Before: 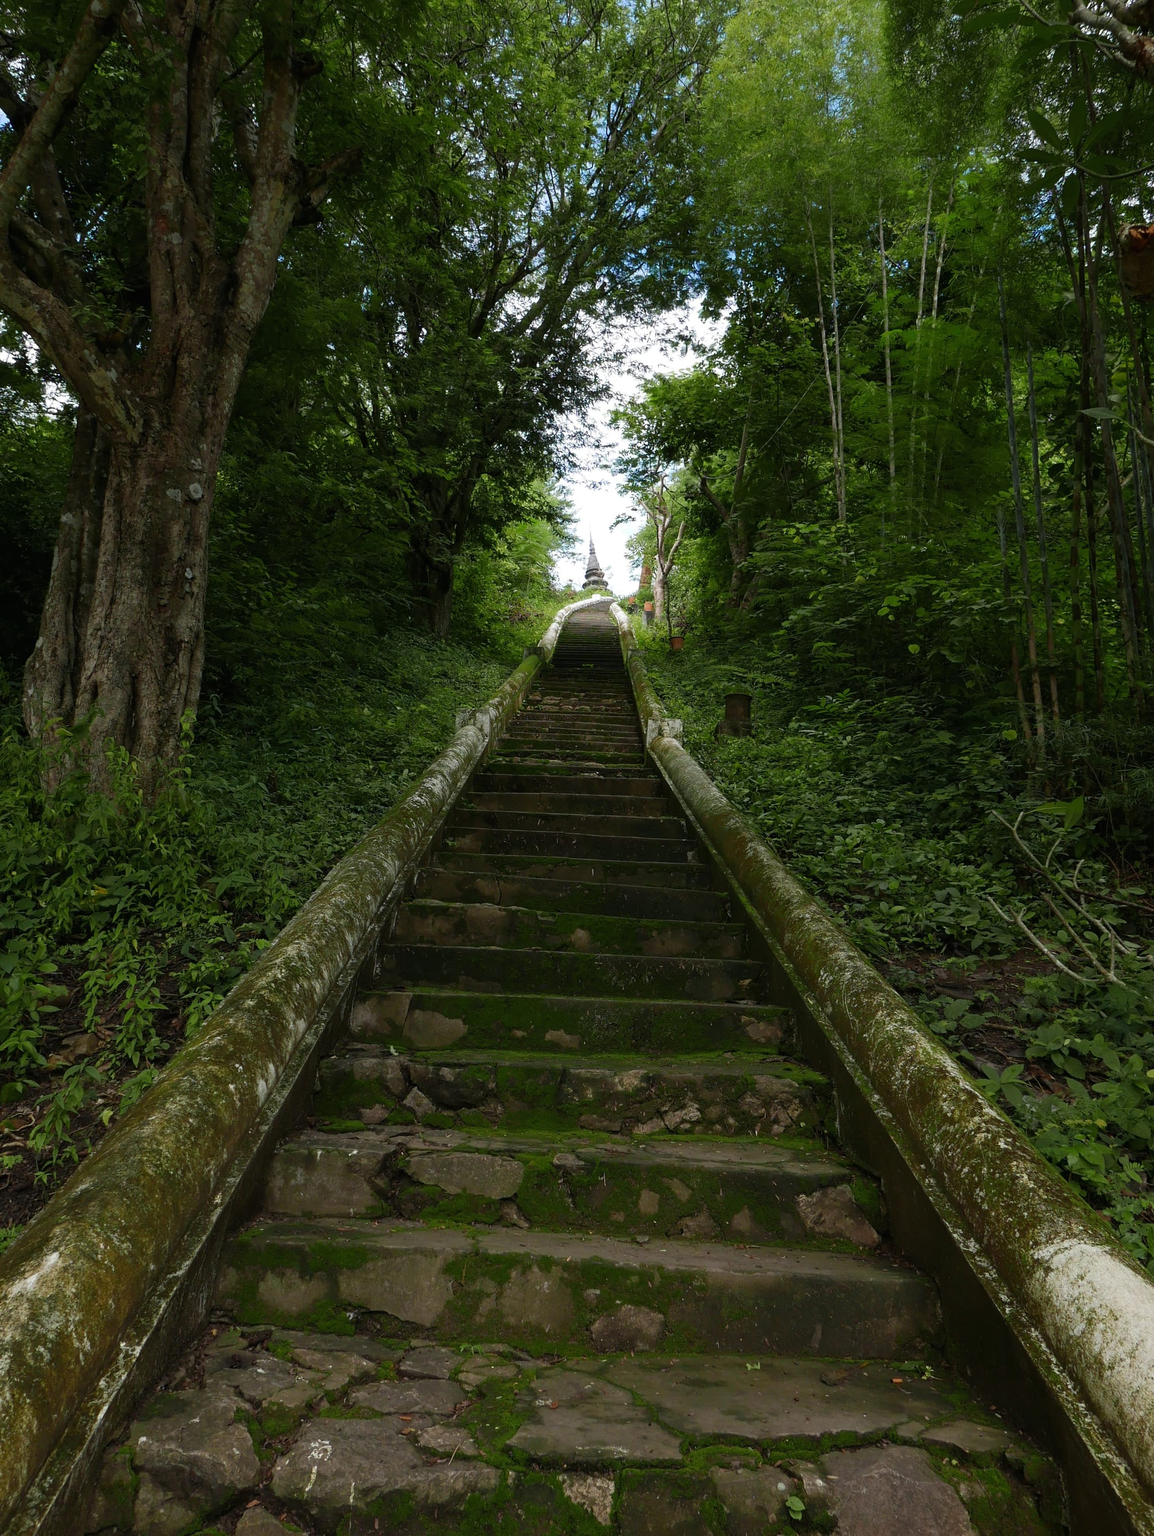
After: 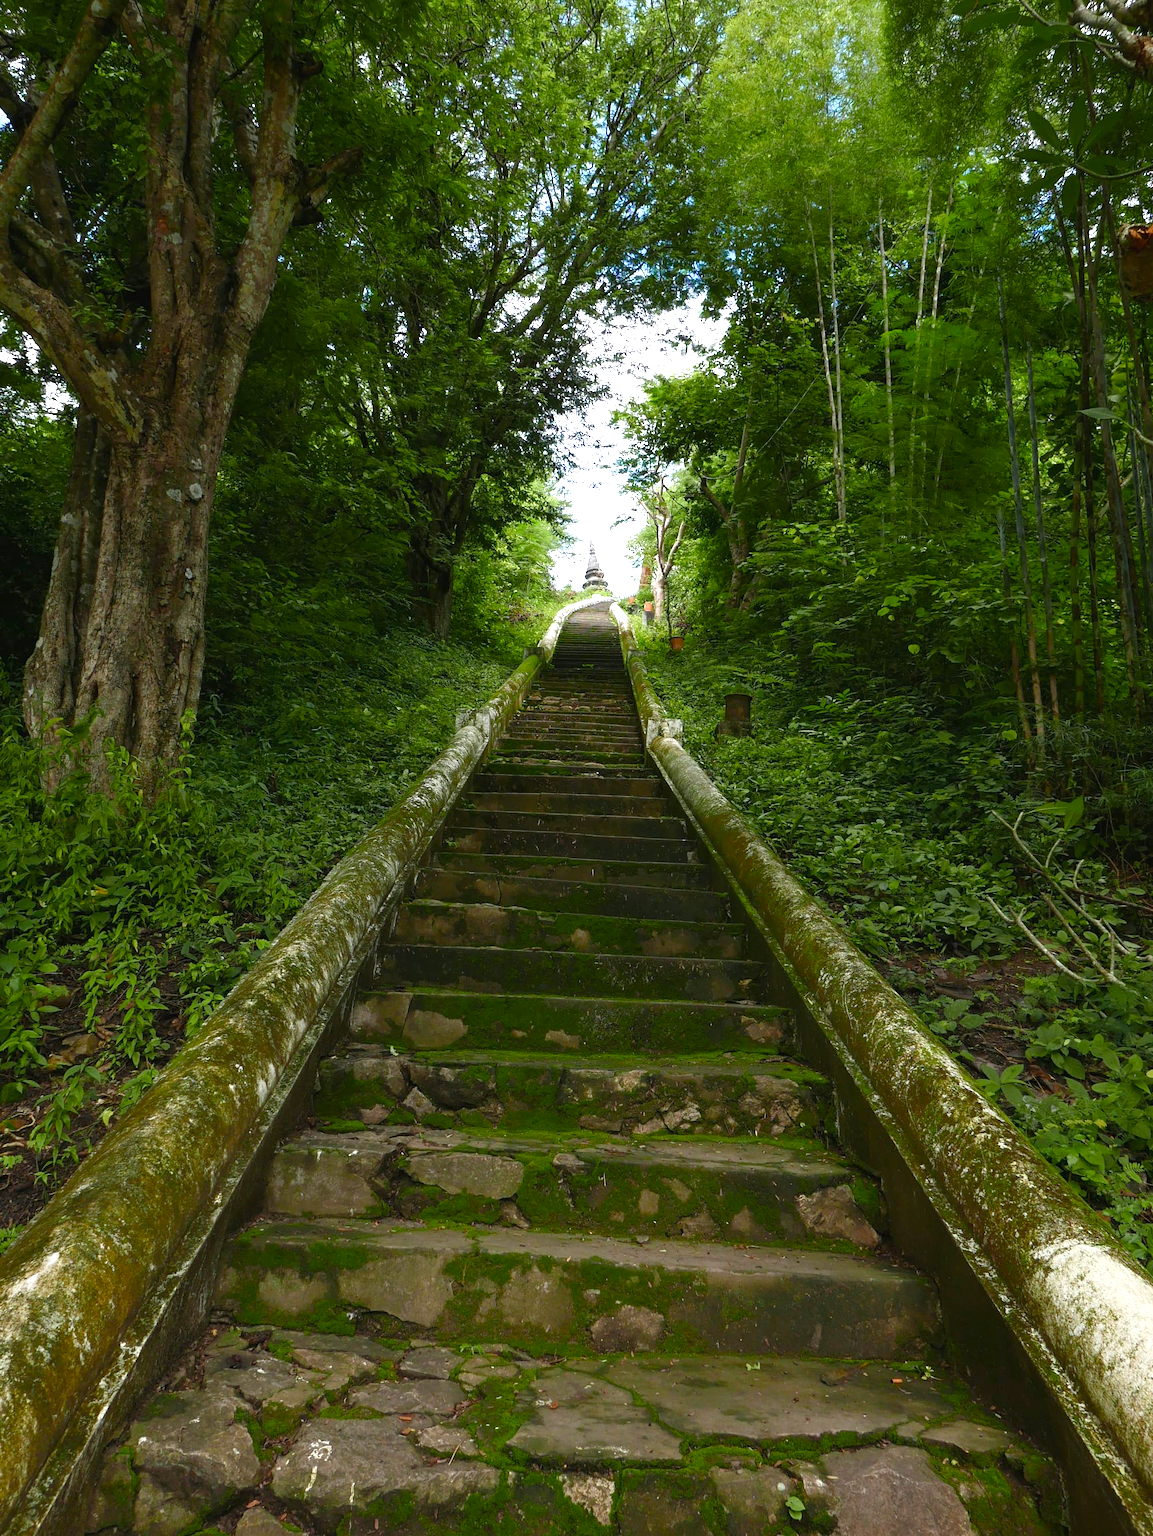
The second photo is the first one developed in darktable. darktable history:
color balance rgb: perceptual saturation grading › global saturation 20%, perceptual saturation grading › highlights -25%, perceptual saturation grading › shadows 25%
exposure: black level correction -0.001, exposure 0.9 EV, compensate exposure bias true, compensate highlight preservation false
